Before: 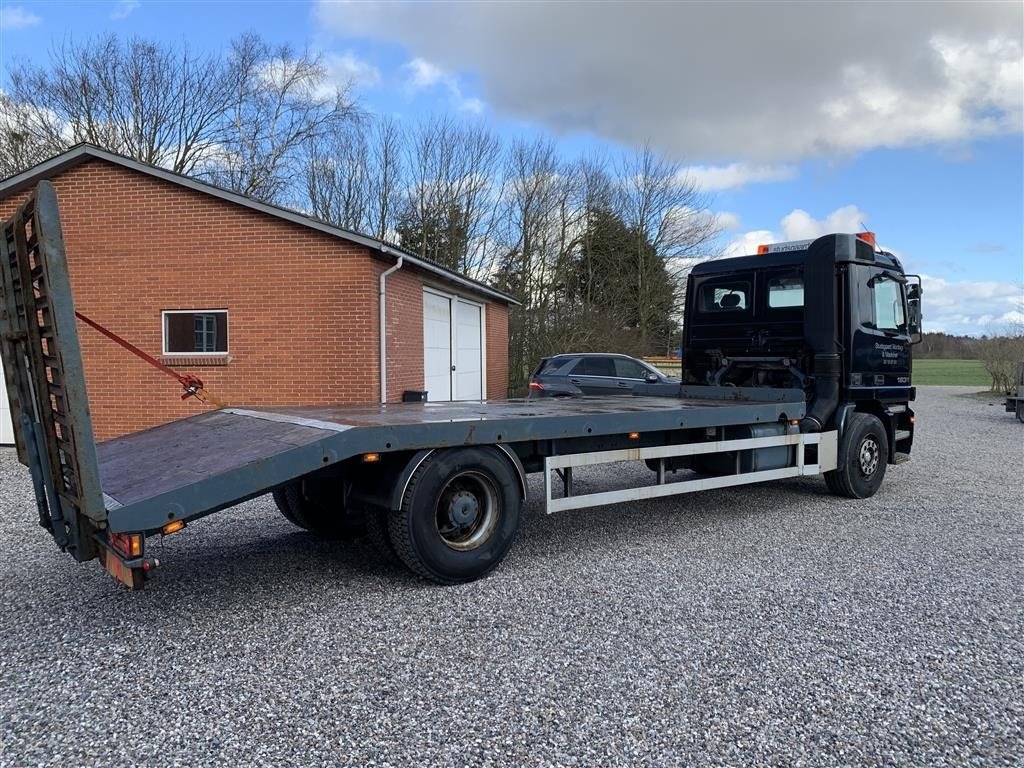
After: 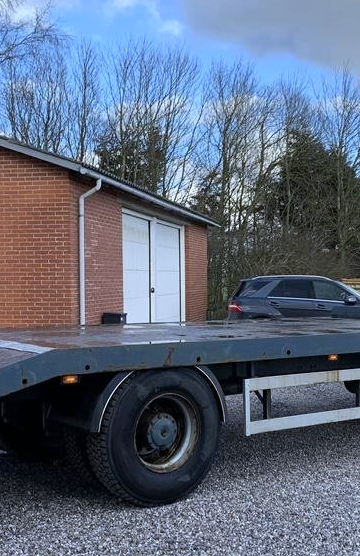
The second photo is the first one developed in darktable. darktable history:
white balance: red 0.954, blue 1.079
crop and rotate: left 29.476%, top 10.214%, right 35.32%, bottom 17.333%
